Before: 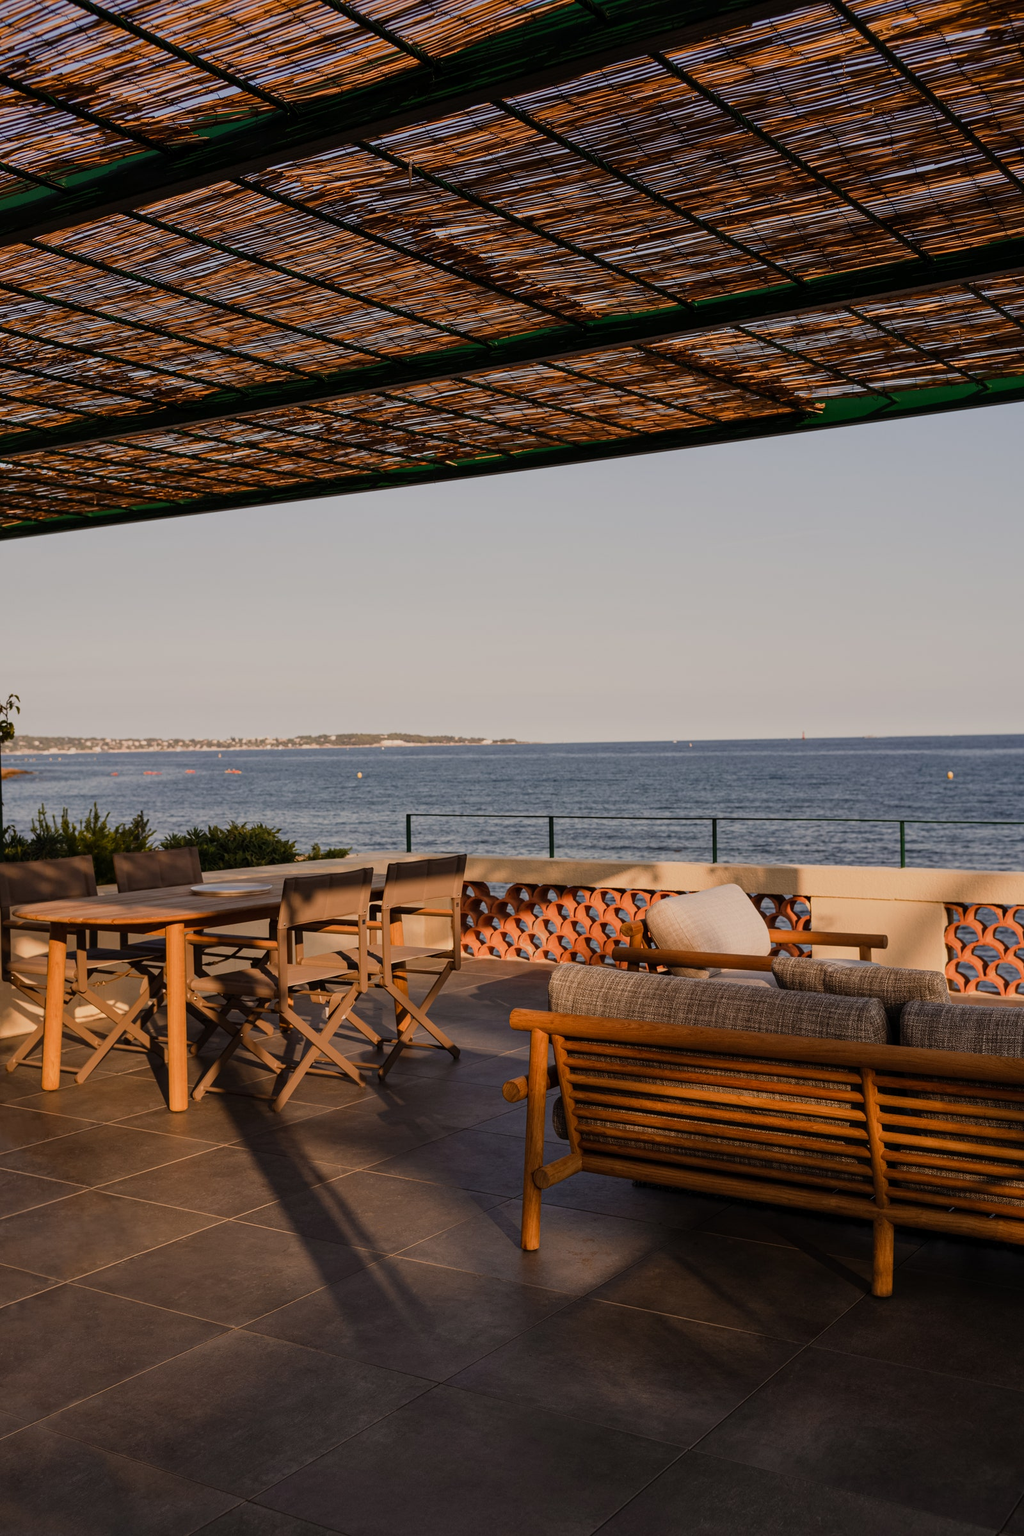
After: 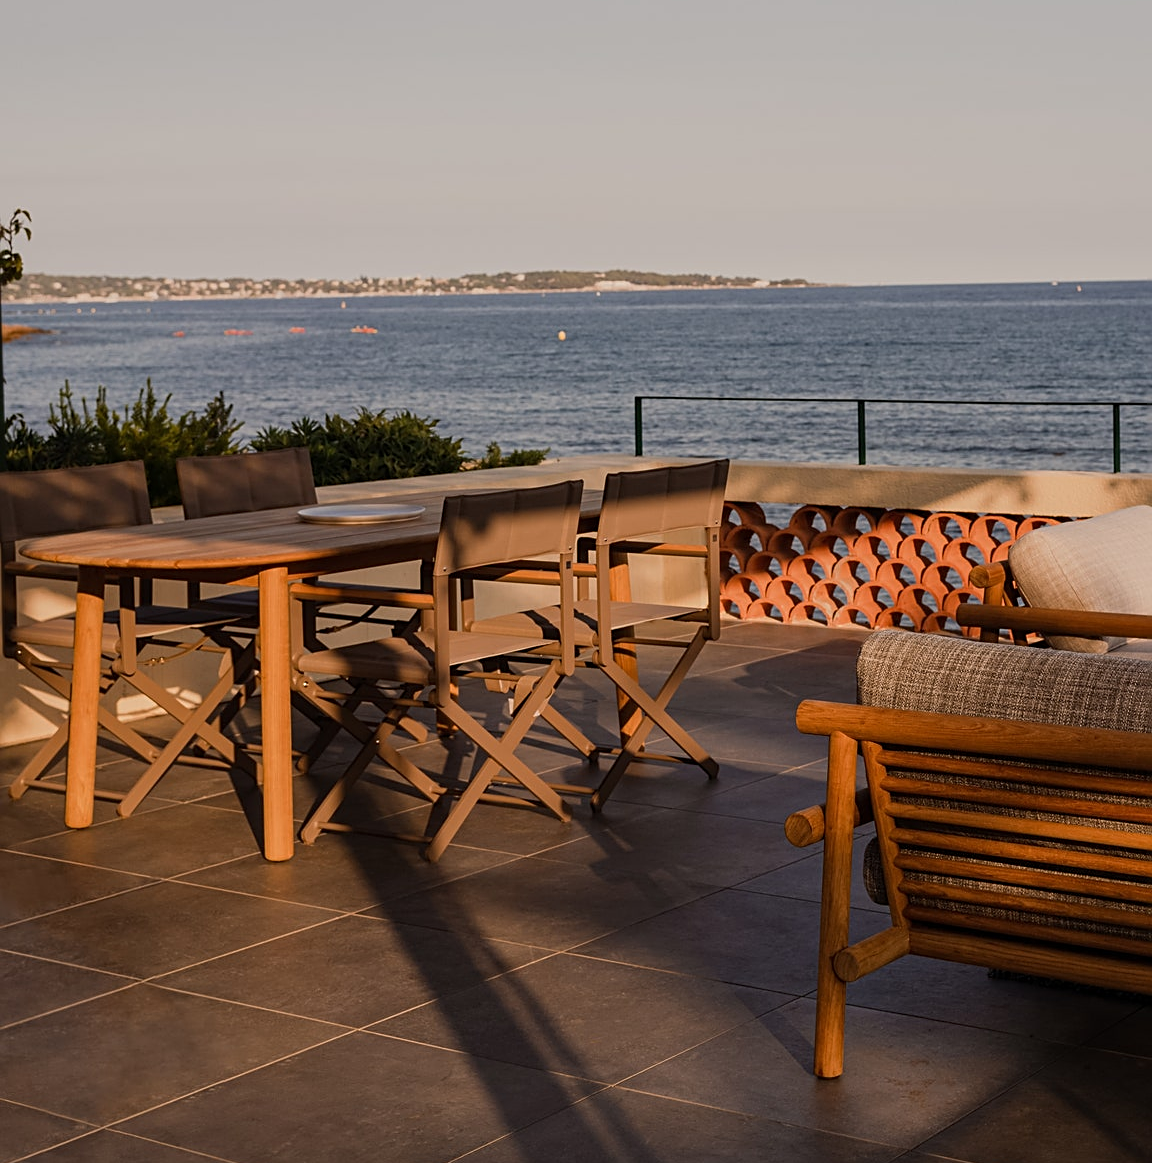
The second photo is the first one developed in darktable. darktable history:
sharpen: on, module defaults
crop: top 36.498%, right 27.964%, bottom 14.995%
